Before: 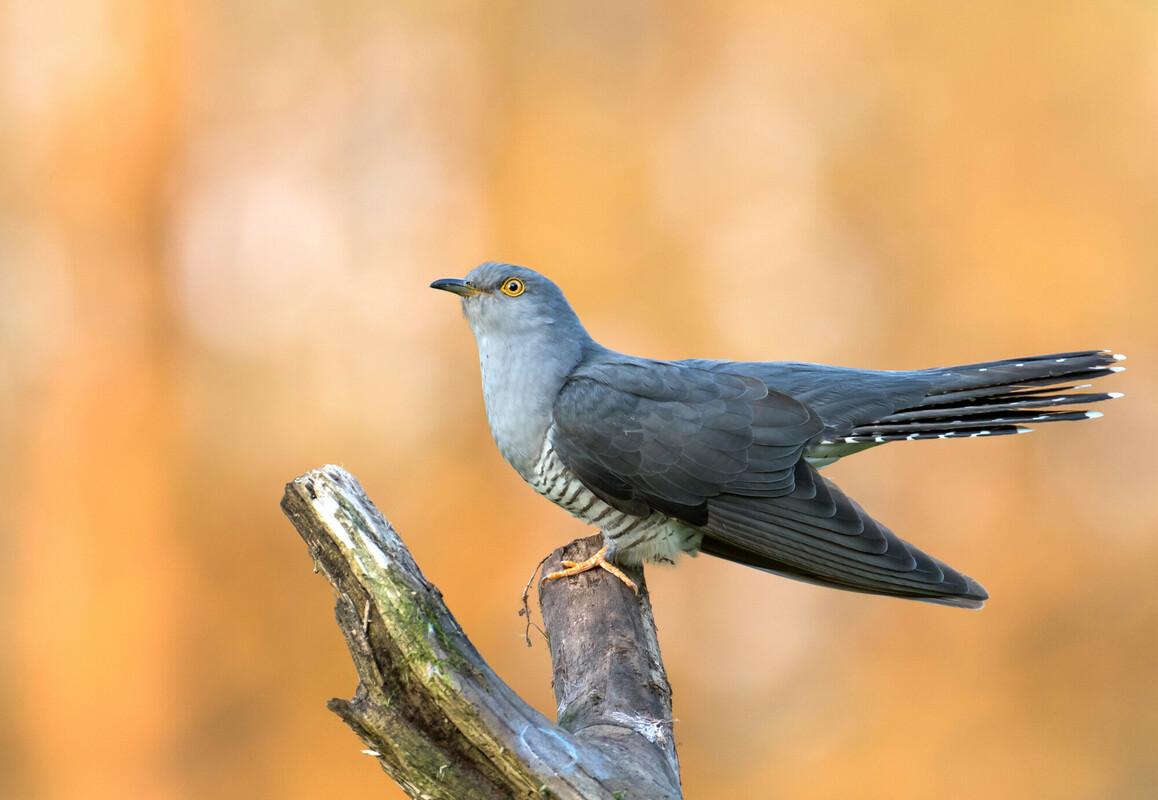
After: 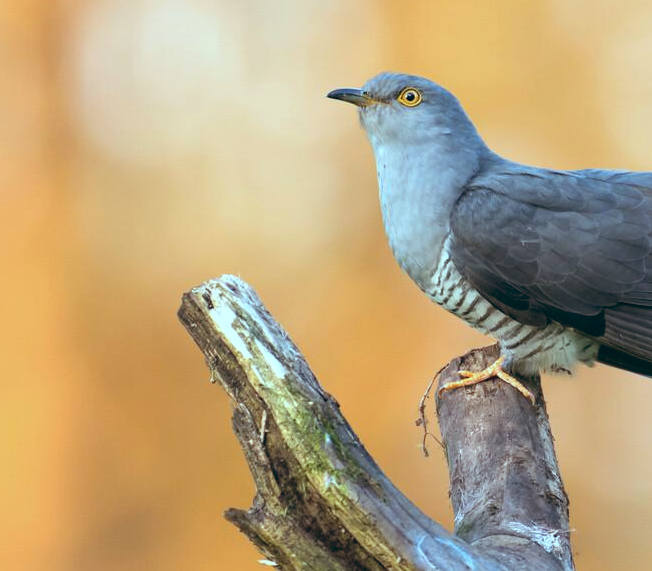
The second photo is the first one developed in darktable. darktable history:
crop: left 8.966%, top 23.852%, right 34.699%, bottom 4.703%
color balance: lift [1.003, 0.993, 1.001, 1.007], gamma [1.018, 1.072, 0.959, 0.928], gain [0.974, 0.873, 1.031, 1.127]
